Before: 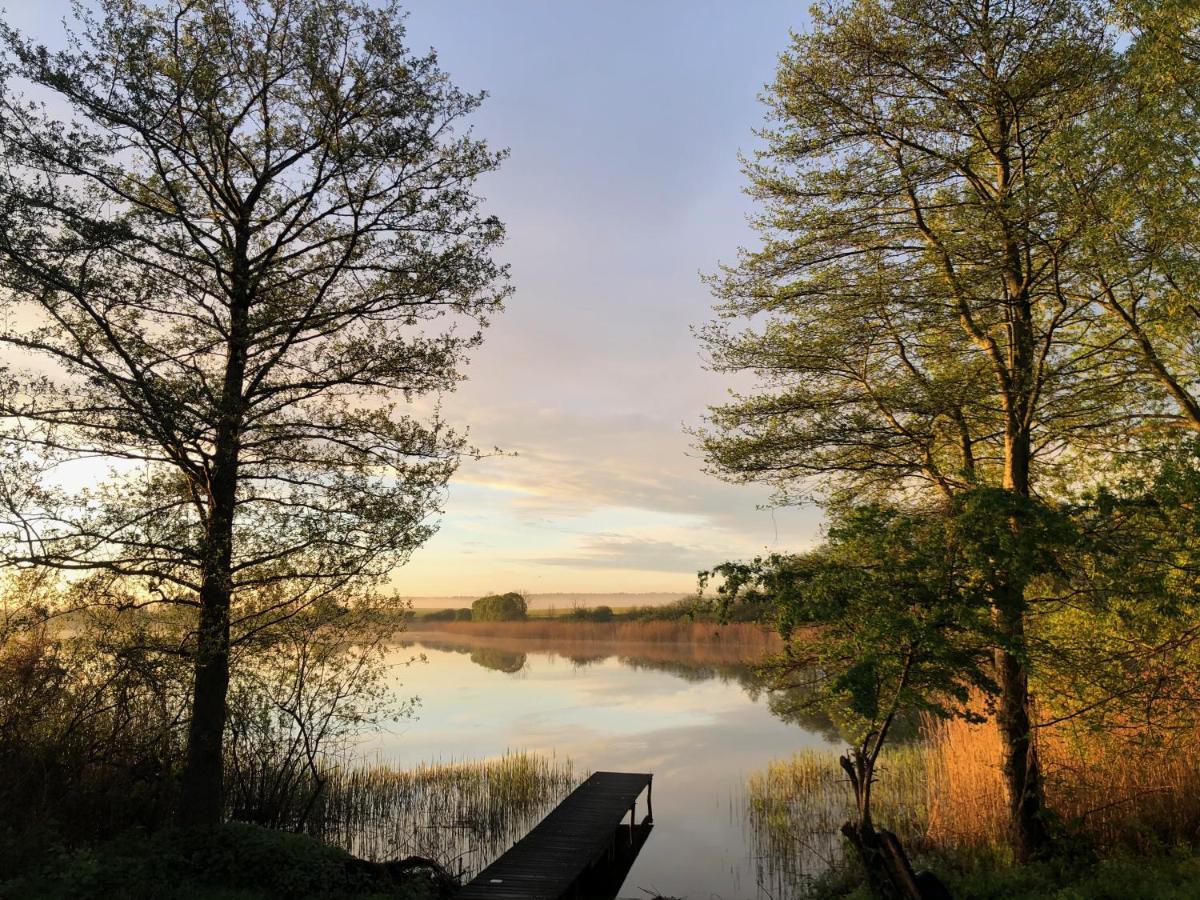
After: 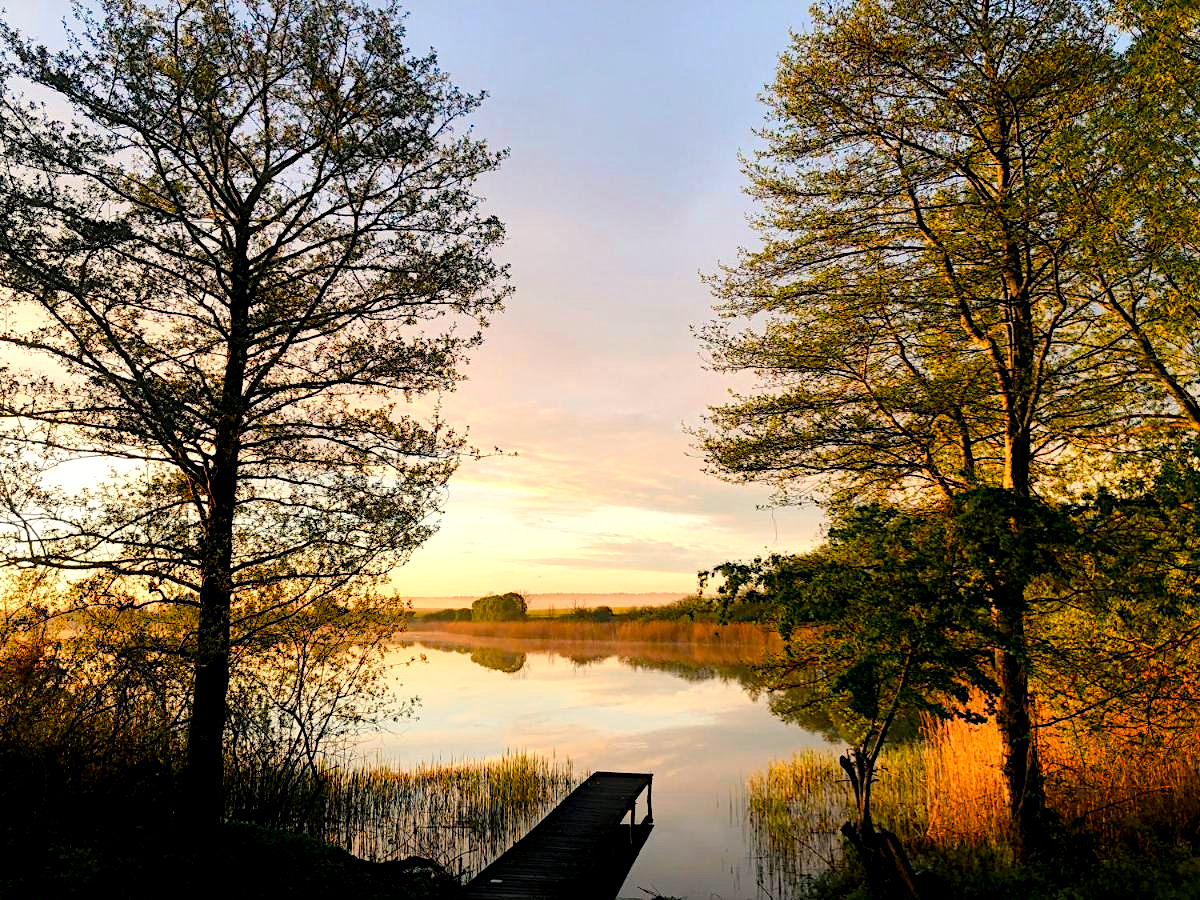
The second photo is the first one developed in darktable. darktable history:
contrast equalizer "soft": y [[0.5, 0.488, 0.462, 0.461, 0.491, 0.5], [0.5 ×6], [0.5 ×6], [0 ×6], [0 ×6]]
diffuse or sharpen "_builtin_sharpen demosaicing | AA filter": edge sensitivity 1, 1st order anisotropy 100%, 2nd order anisotropy 100%, 3rd order anisotropy 100%, 4th order anisotropy 100%, 1st order speed -25%, 2nd order speed -25%, 3rd order speed -25%, 4th order speed -25%
diffuse or sharpen "diffusion": radius span 100, 1st order speed 50%, 2nd order speed 50%, 3rd order speed 50%, 4th order speed 50% | blend: blend mode normal, opacity 10%; mask: uniform (no mask)
haze removal: strength -0.05
rgb primaries "subtle": red hue -0.035, red purity 1.14, green hue 0.035, green purity 1.2, blue hue -0.026, blue purity 1.2
tone equalizer "_builtin_contrast tone curve | soft": -8 EV -0.417 EV, -7 EV -0.389 EV, -6 EV -0.333 EV, -5 EV -0.222 EV, -3 EV 0.222 EV, -2 EV 0.333 EV, -1 EV 0.389 EV, +0 EV 0.417 EV, edges refinement/feathering 500, mask exposure compensation -1.57 EV, preserve details no
color equalizer "pacific": saturation › orange 1.03, saturation › yellow 0.883, saturation › green 0.883, saturation › blue 1.08, saturation › magenta 1.05, hue › orange -4.88, hue › green 8.78, brightness › red 1.06, brightness › orange 1.08, brightness › yellow 0.916, brightness › green 0.916, brightness › cyan 1.04, brightness › blue 1.12, brightness › magenta 1.07
color balance rgb: shadows lift › chroma 3%, shadows lift › hue 240.84°, highlights gain › chroma 3%, highlights gain › hue 73.2°, global offset › luminance -0.5%, perceptual saturation grading › global saturation 20%, perceptual saturation grading › highlights -25%, perceptual saturation grading › shadows 50%, global vibrance 25.26%
